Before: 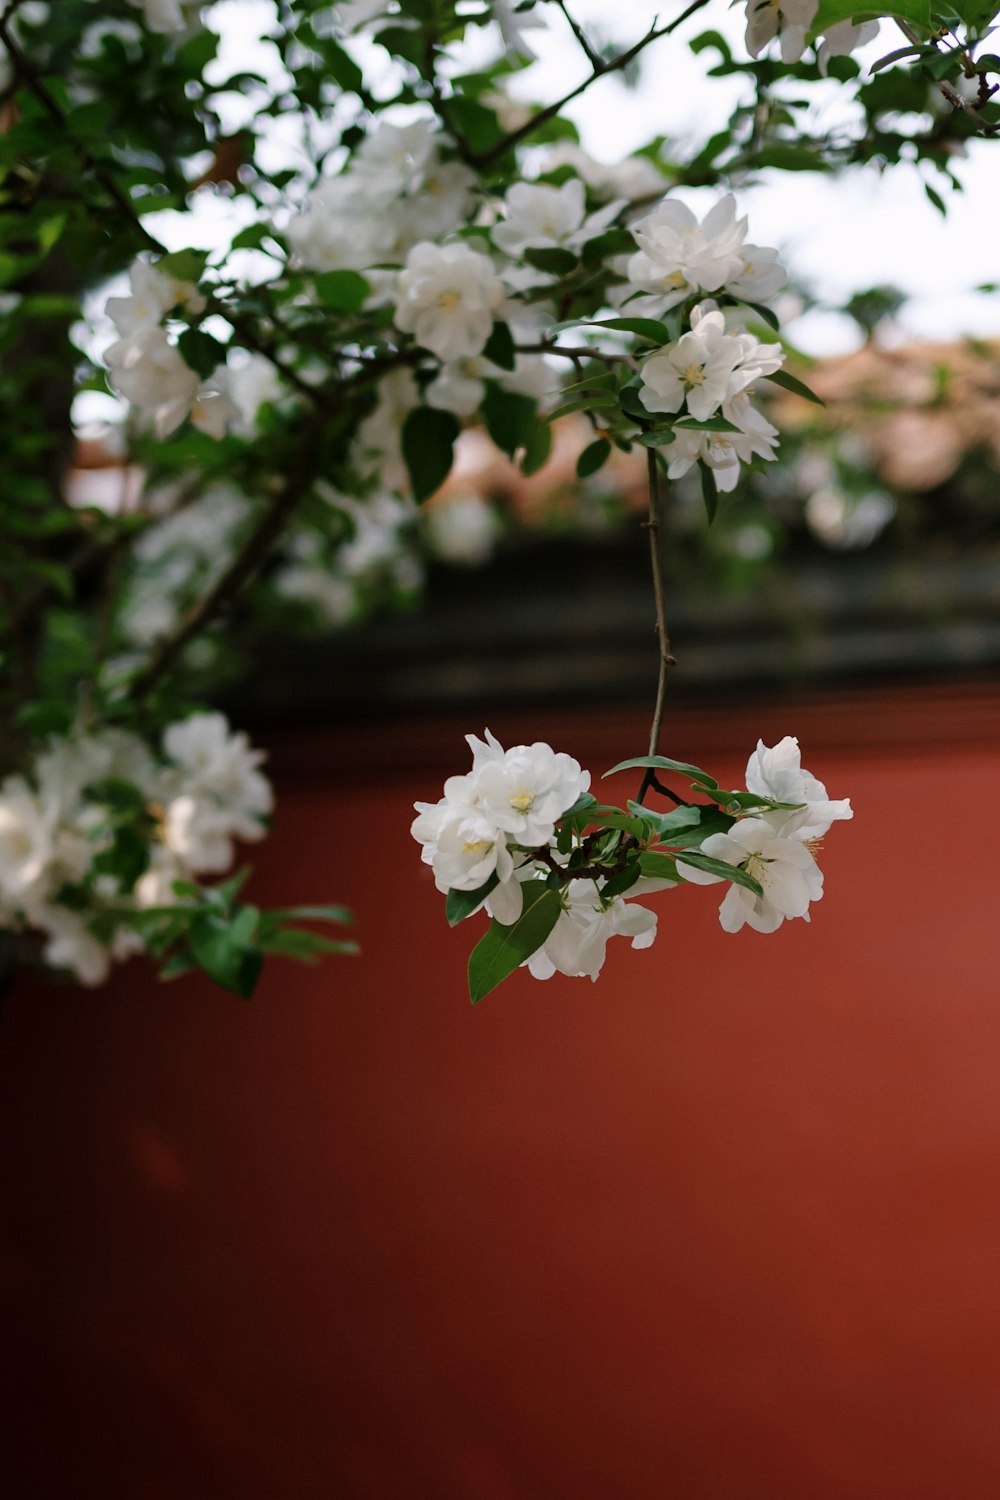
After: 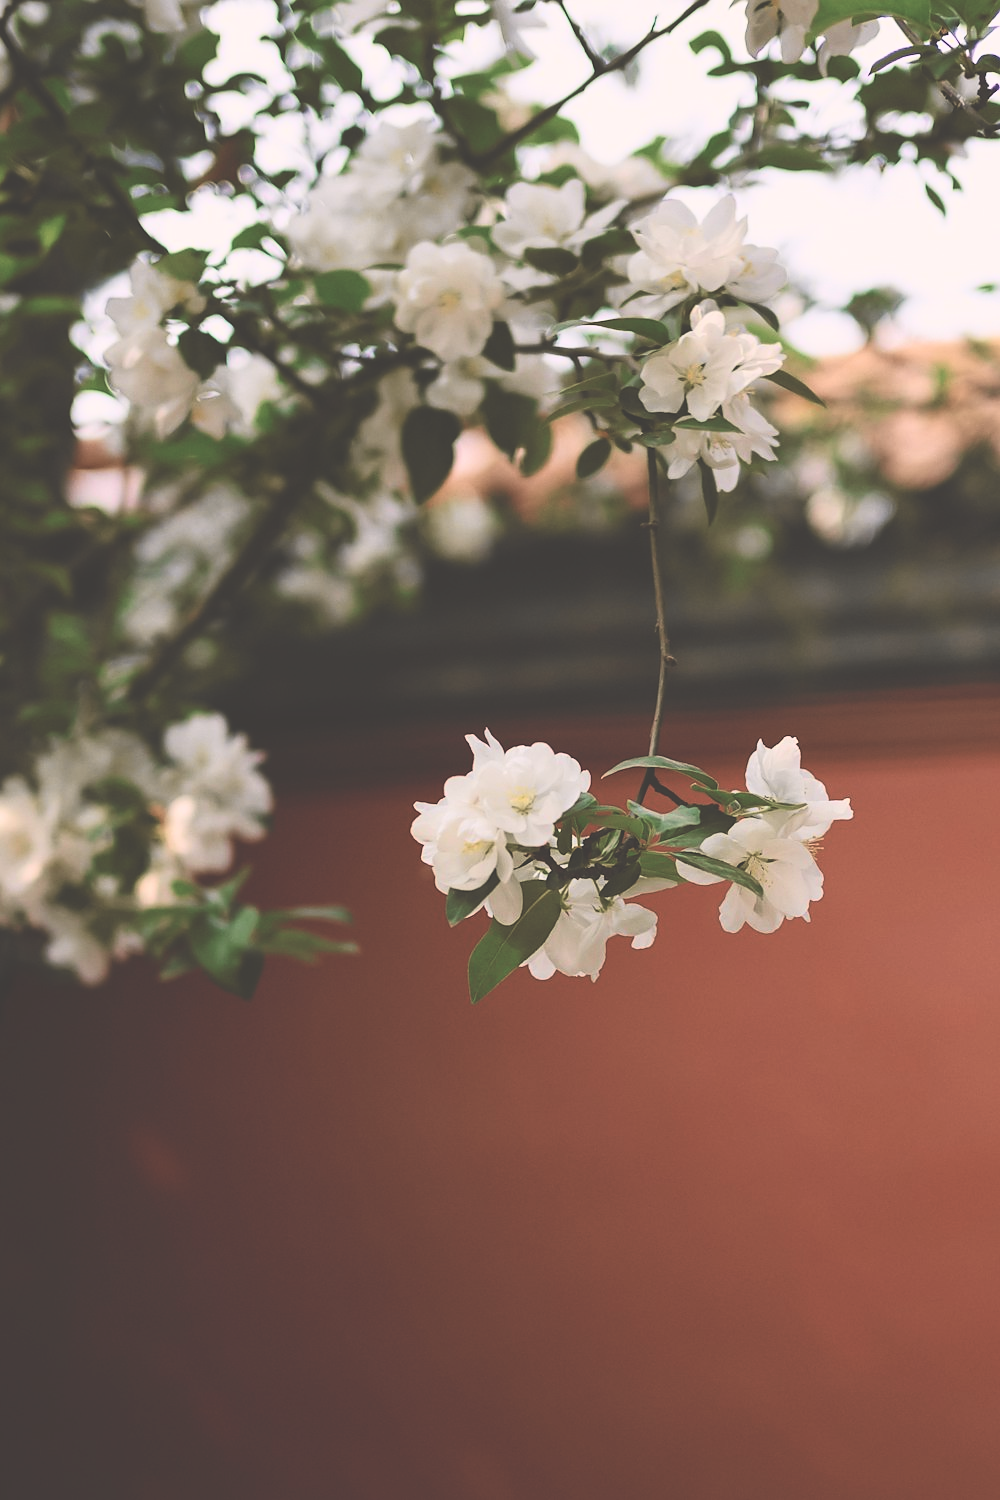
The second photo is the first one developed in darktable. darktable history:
color correction: highlights a* 5.59, highlights b* 5.24, saturation 0.68
sharpen: radius 1
exposure: black level correction -0.041, exposure 0.064 EV, compensate highlight preservation false
tone curve: curves: ch0 [(0, 0) (0.091, 0.075) (0.389, 0.441) (0.696, 0.808) (0.844, 0.908) (0.909, 0.942) (1, 0.973)]; ch1 [(0, 0) (0.437, 0.404) (0.48, 0.486) (0.5, 0.5) (0.529, 0.556) (0.58, 0.606) (0.616, 0.654) (1, 1)]; ch2 [(0, 0) (0.442, 0.415) (0.5, 0.5) (0.535, 0.567) (0.585, 0.632) (1, 1)], color space Lab, independent channels, preserve colors none
